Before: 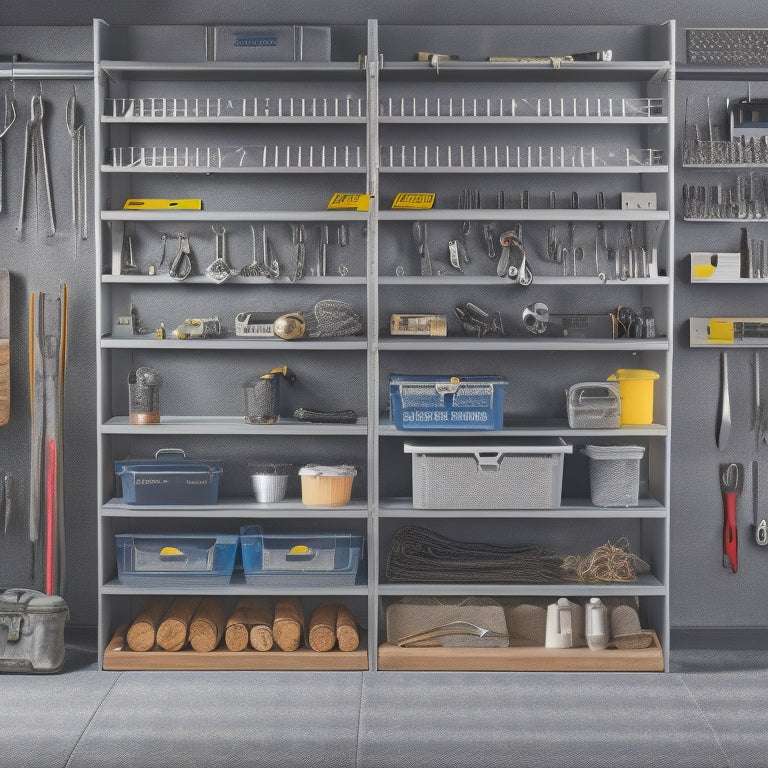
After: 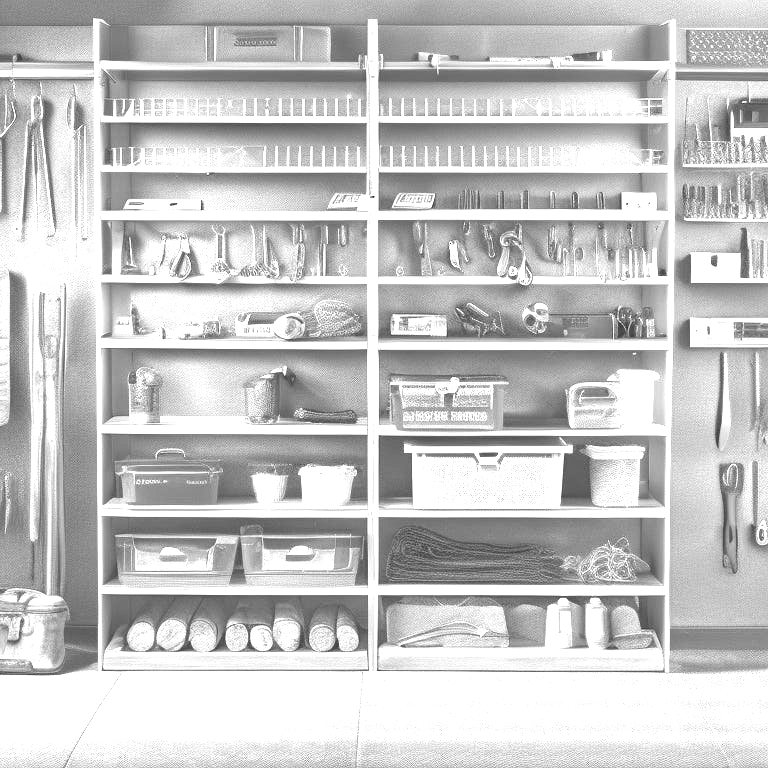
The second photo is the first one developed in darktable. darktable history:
color zones: curves: ch1 [(0, -0.014) (0.143, -0.013) (0.286, -0.013) (0.429, -0.016) (0.571, -0.019) (0.714, -0.015) (0.857, 0.002) (1, -0.014)]
local contrast: highlights 106%, shadows 100%, detail 119%, midtone range 0.2
exposure: black level correction 0, exposure 1.903 EV, compensate highlight preservation false
